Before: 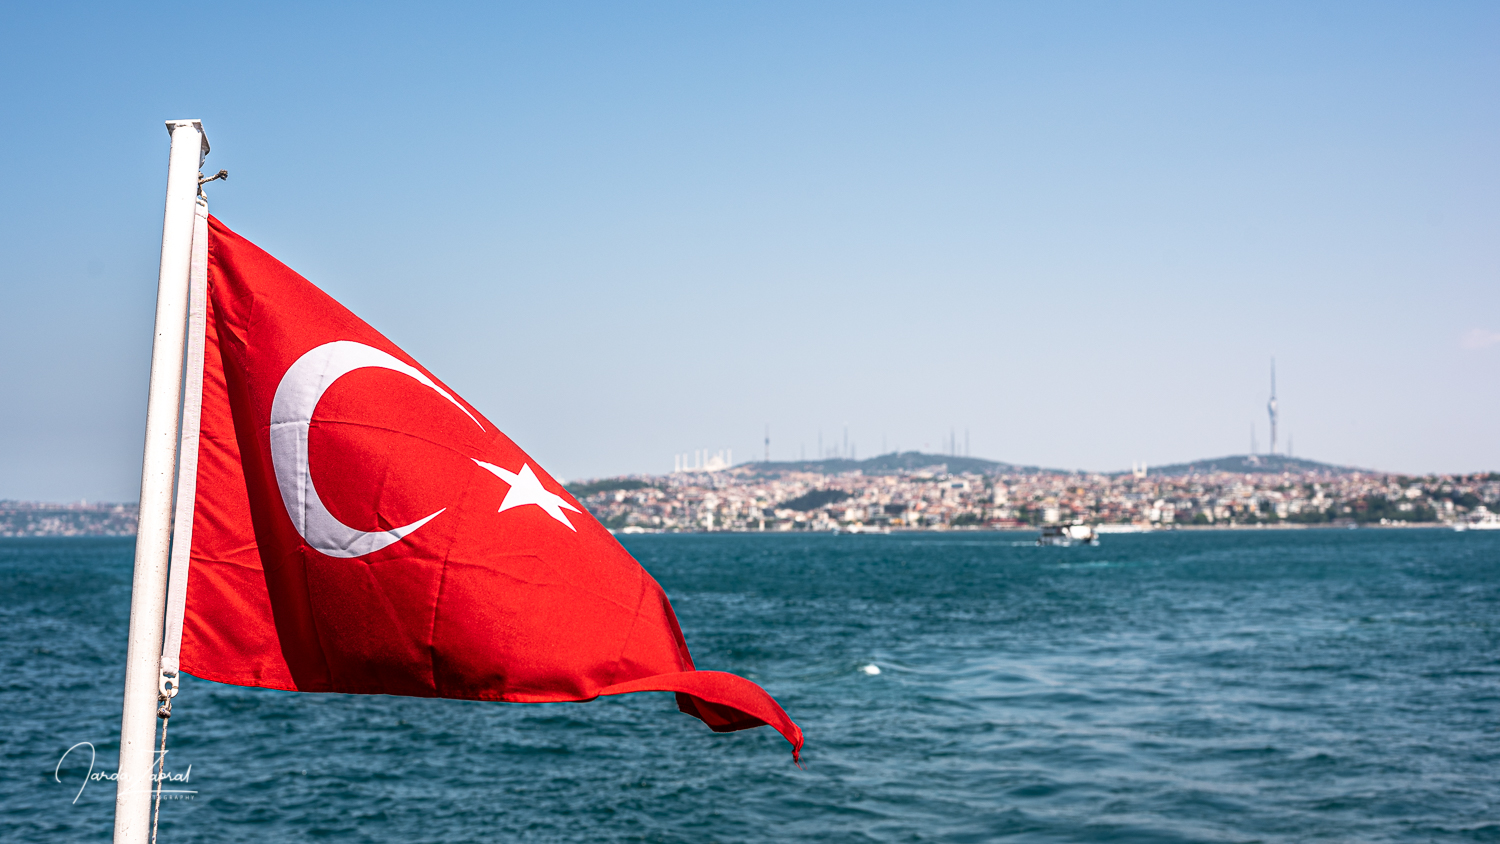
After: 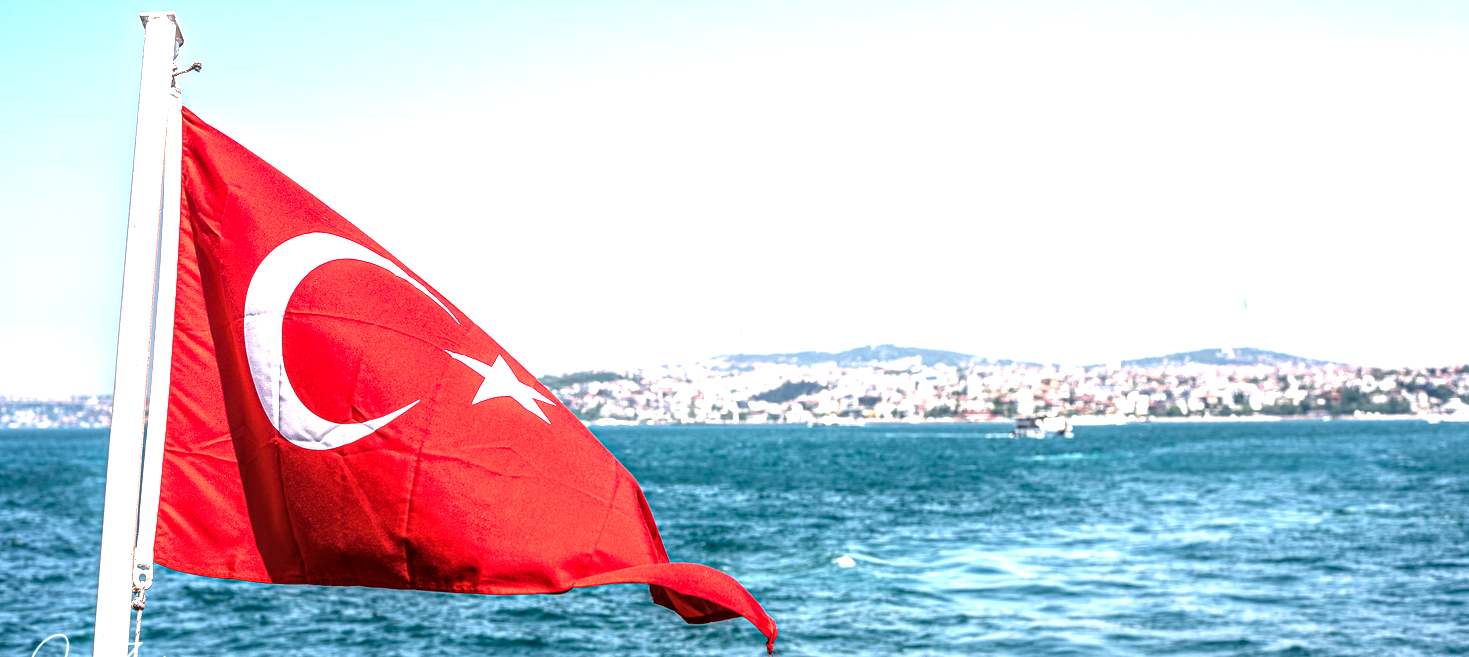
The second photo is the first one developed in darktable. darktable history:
crop and rotate: left 1.814%, top 12.818%, right 0.25%, bottom 9.225%
local contrast: detail 130%
exposure: black level correction 0, exposure 1 EV, compensate exposure bias true, compensate highlight preservation false
color balance rgb: saturation formula JzAzBz (2021)
